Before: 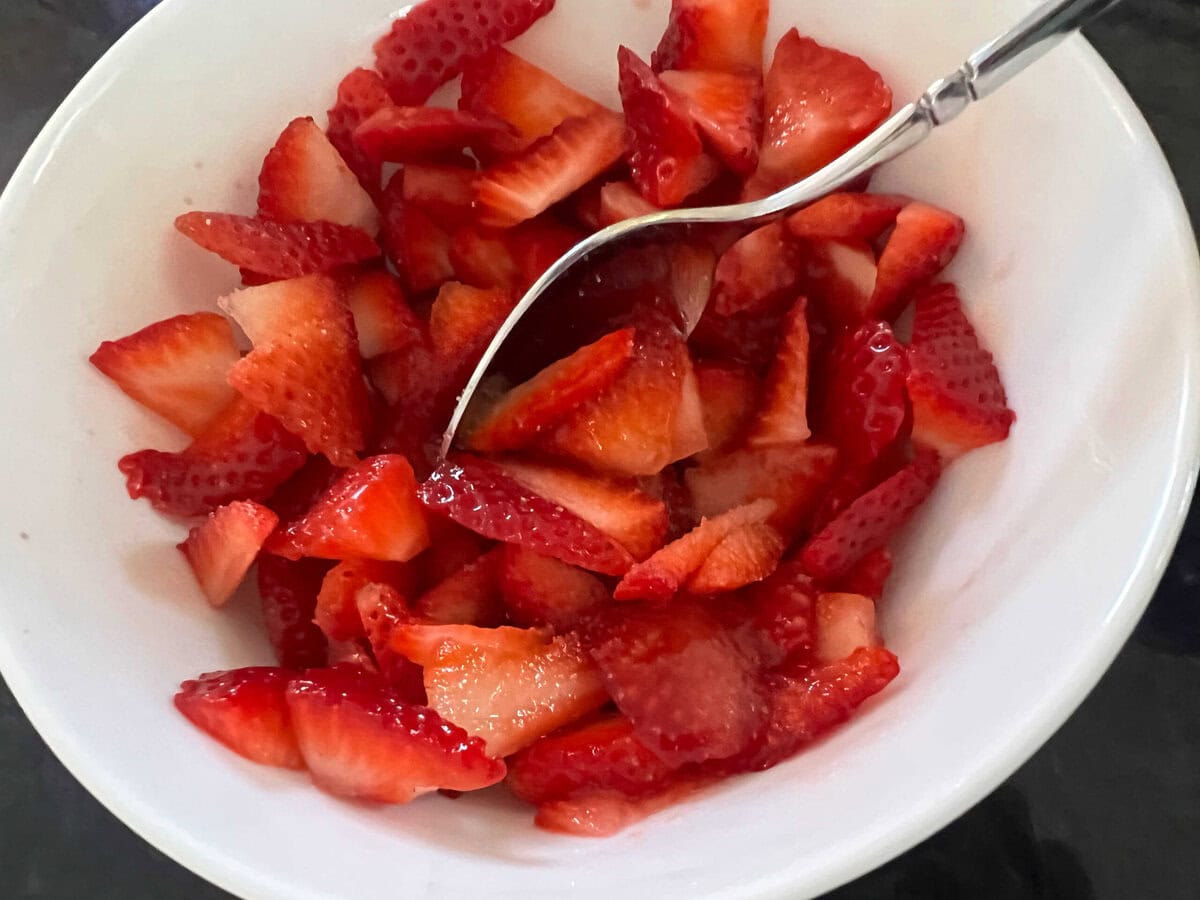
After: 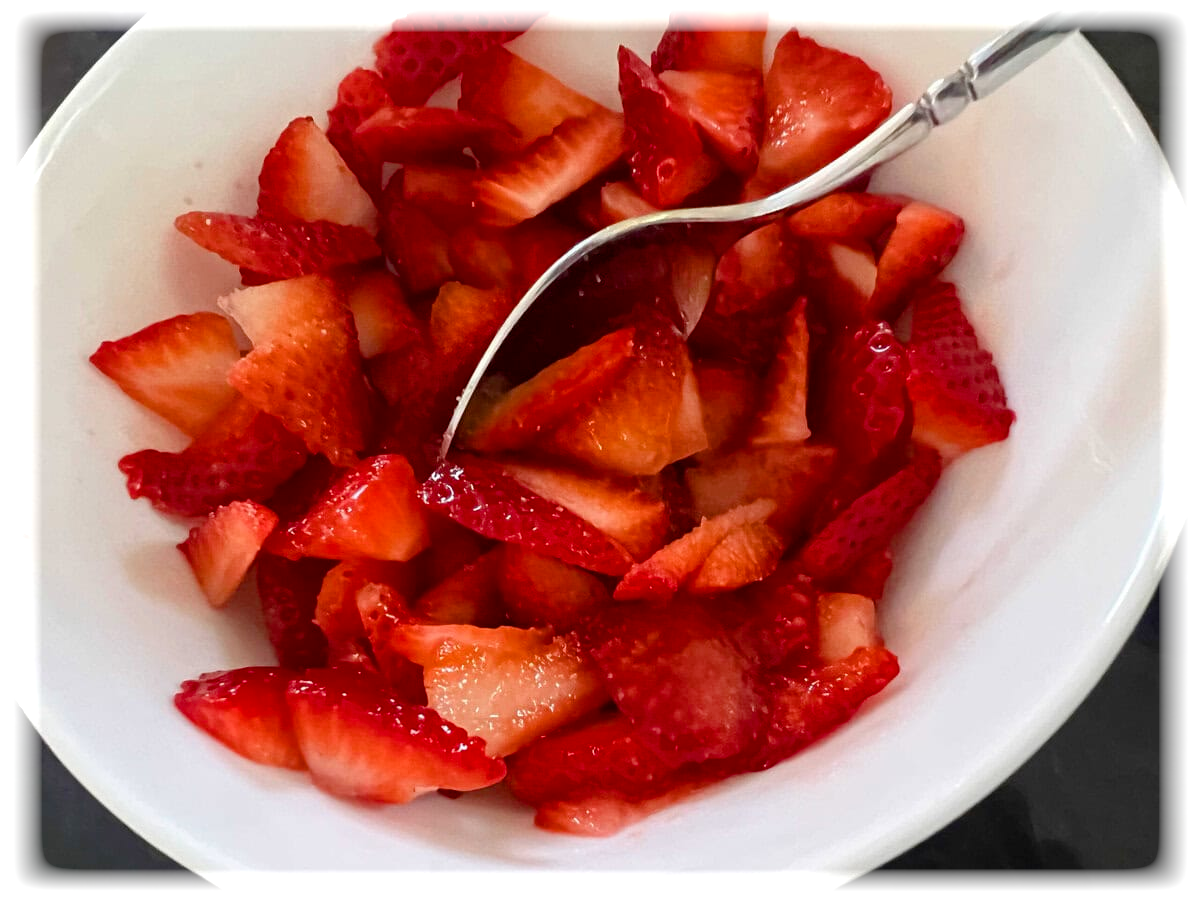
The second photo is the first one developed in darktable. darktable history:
color balance rgb: perceptual saturation grading › global saturation 20%, perceptual saturation grading › highlights -25%, perceptual saturation grading › shadows 25%
vignetting: fall-off start 93%, fall-off radius 5%, brightness 1, saturation -0.49, automatic ratio true, width/height ratio 1.332, shape 0.04, unbound false
